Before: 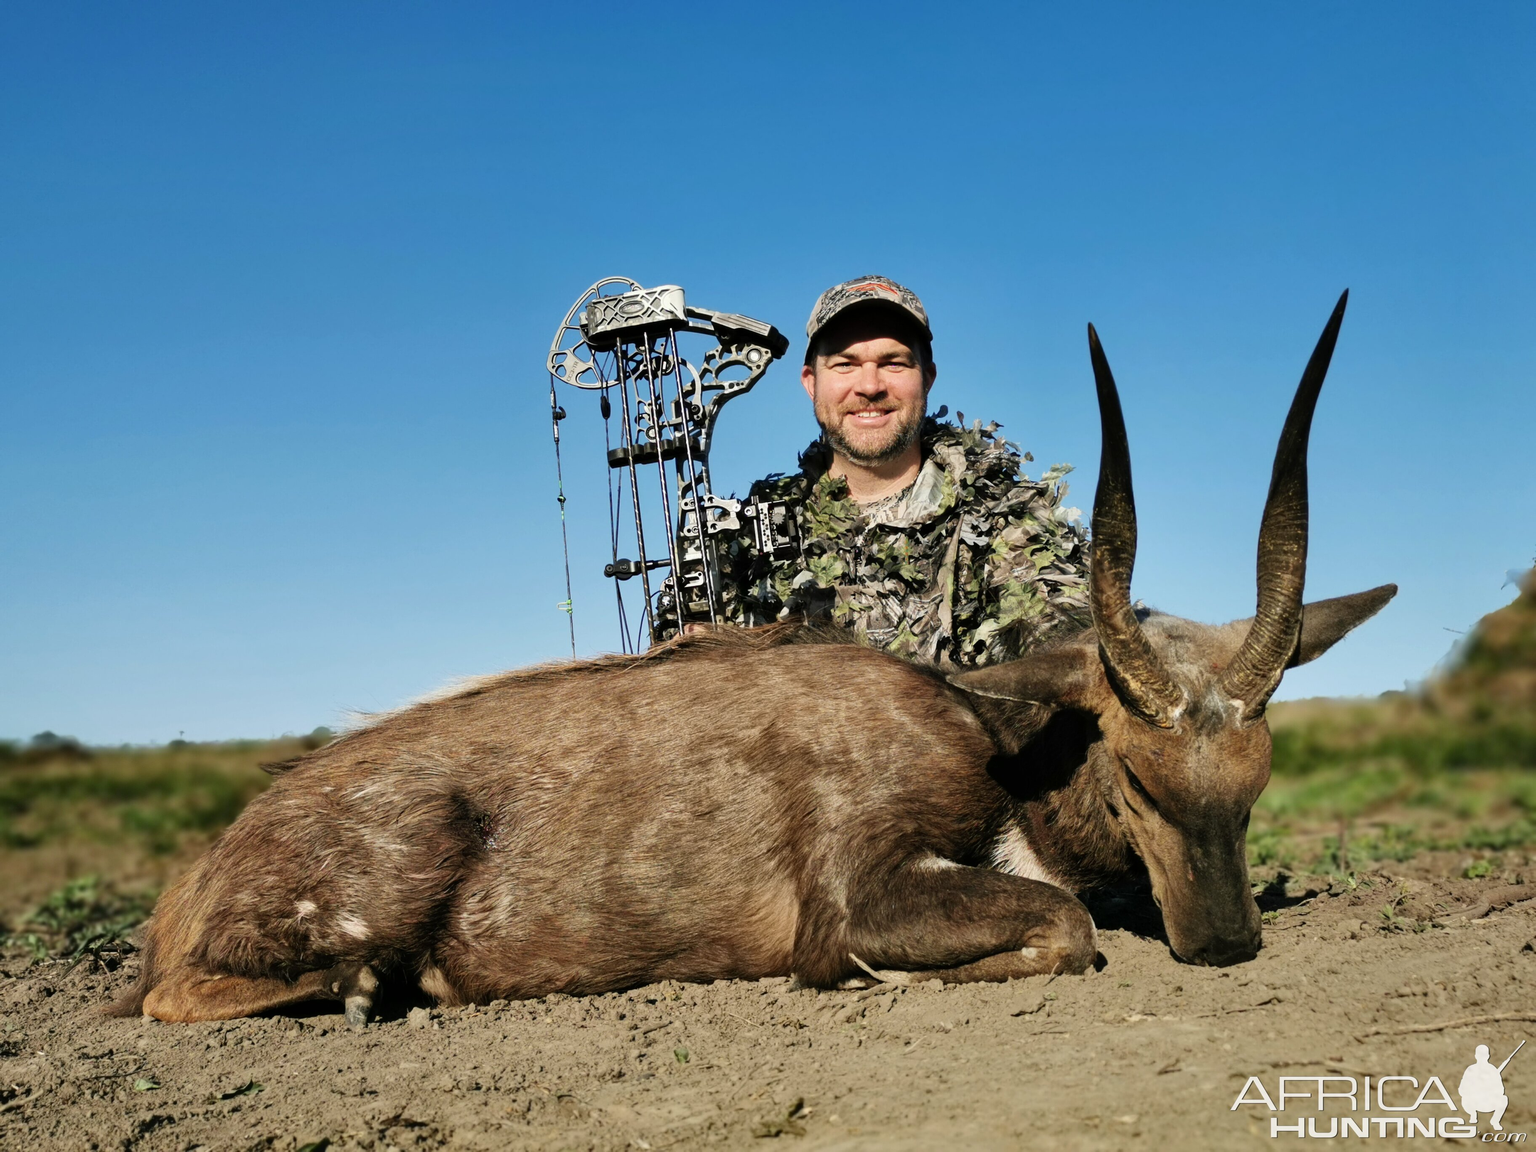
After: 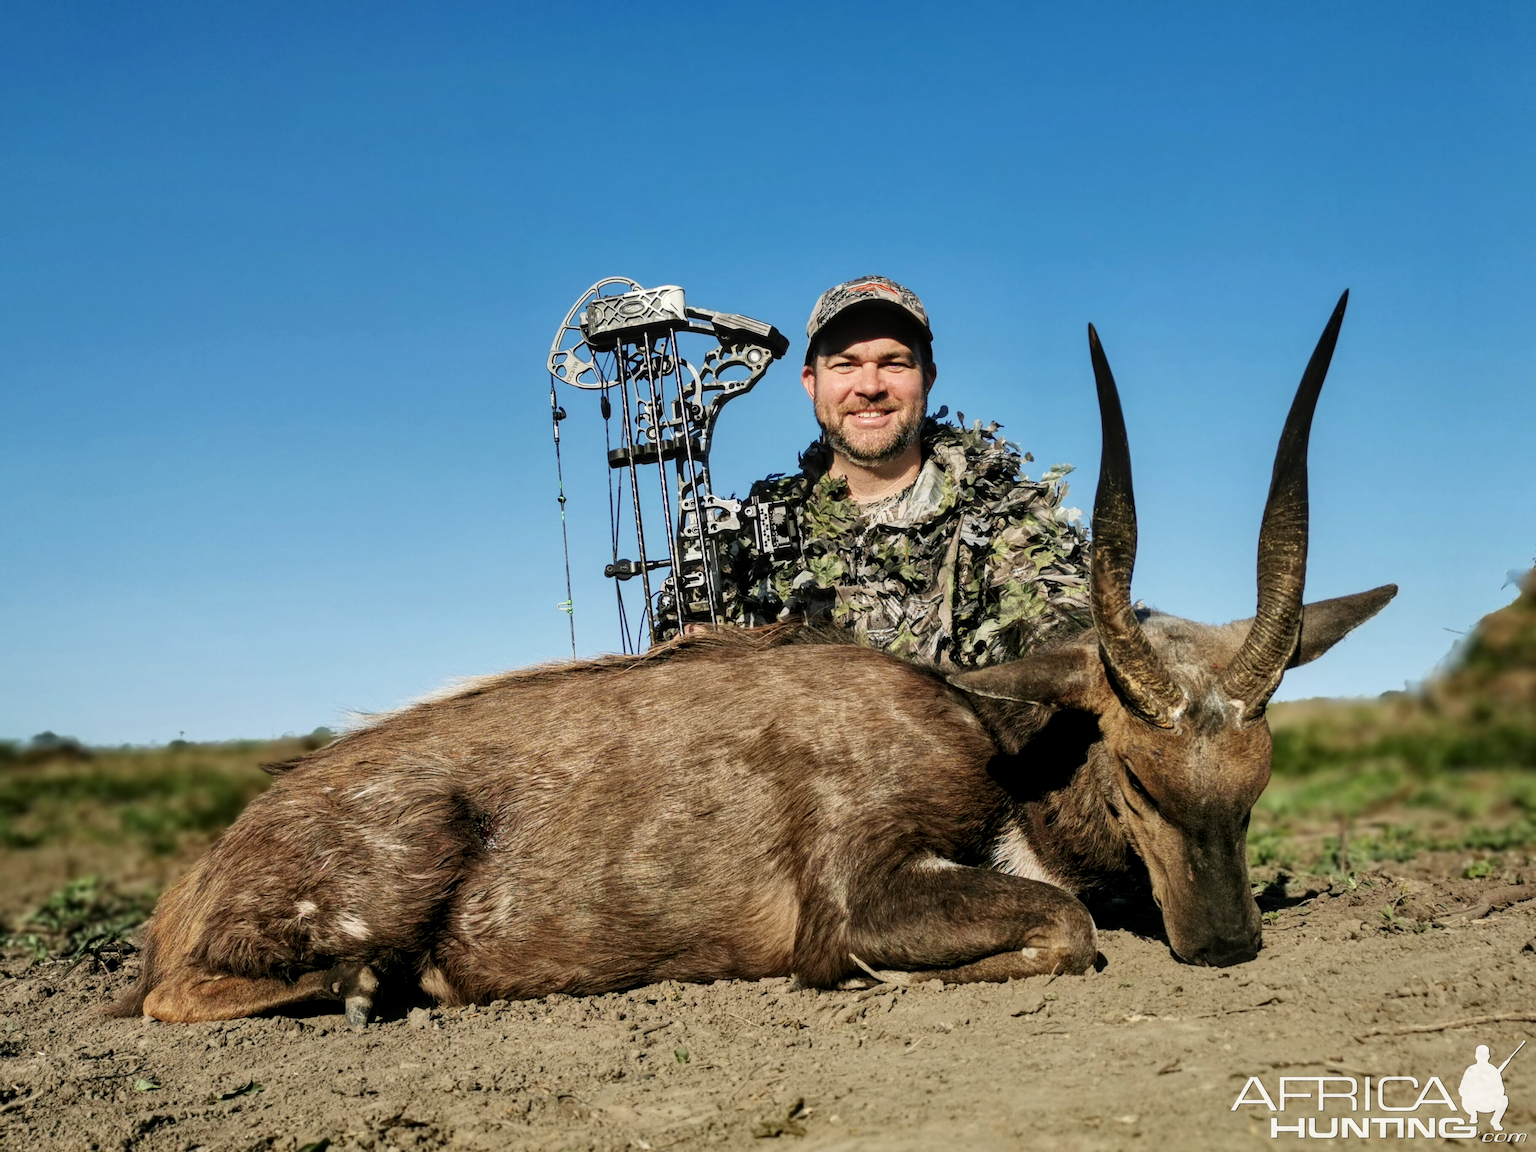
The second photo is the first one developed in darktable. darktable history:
exposure: black level correction 0, exposure 0 EV, compensate highlight preservation false
local contrast: on, module defaults
